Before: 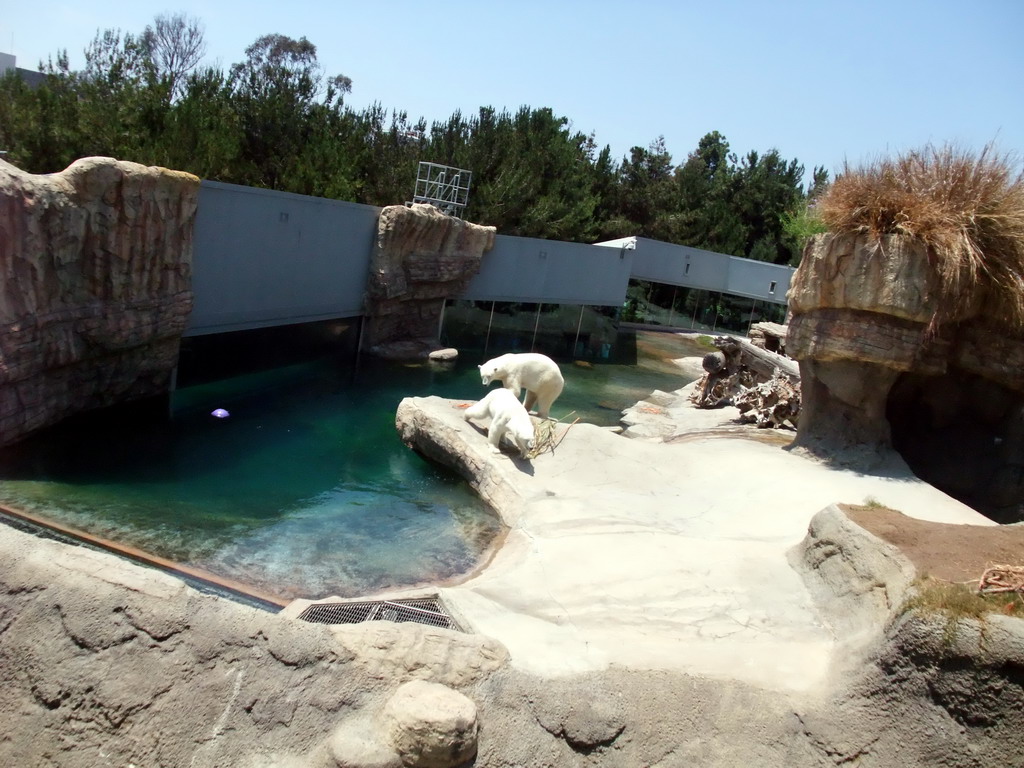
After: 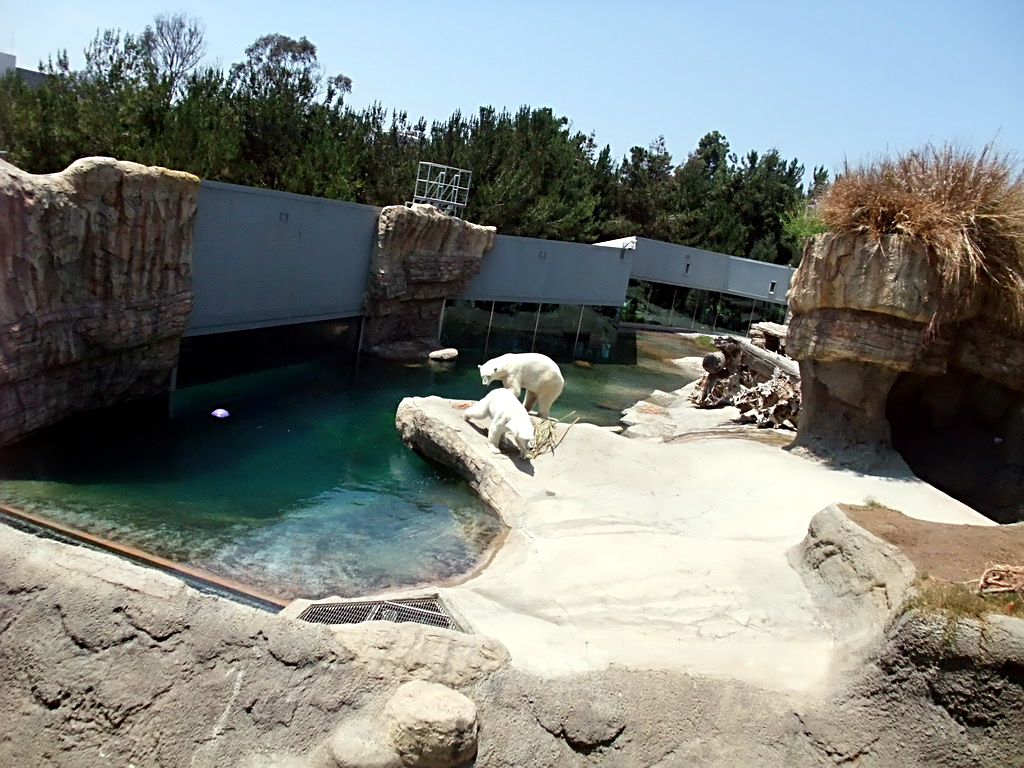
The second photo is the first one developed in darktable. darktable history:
sharpen: radius 2.785
contrast equalizer: octaves 7, y [[0.514, 0.573, 0.581, 0.508, 0.5, 0.5], [0.5 ×6], [0.5 ×6], [0 ×6], [0 ×6]], mix 0.13
